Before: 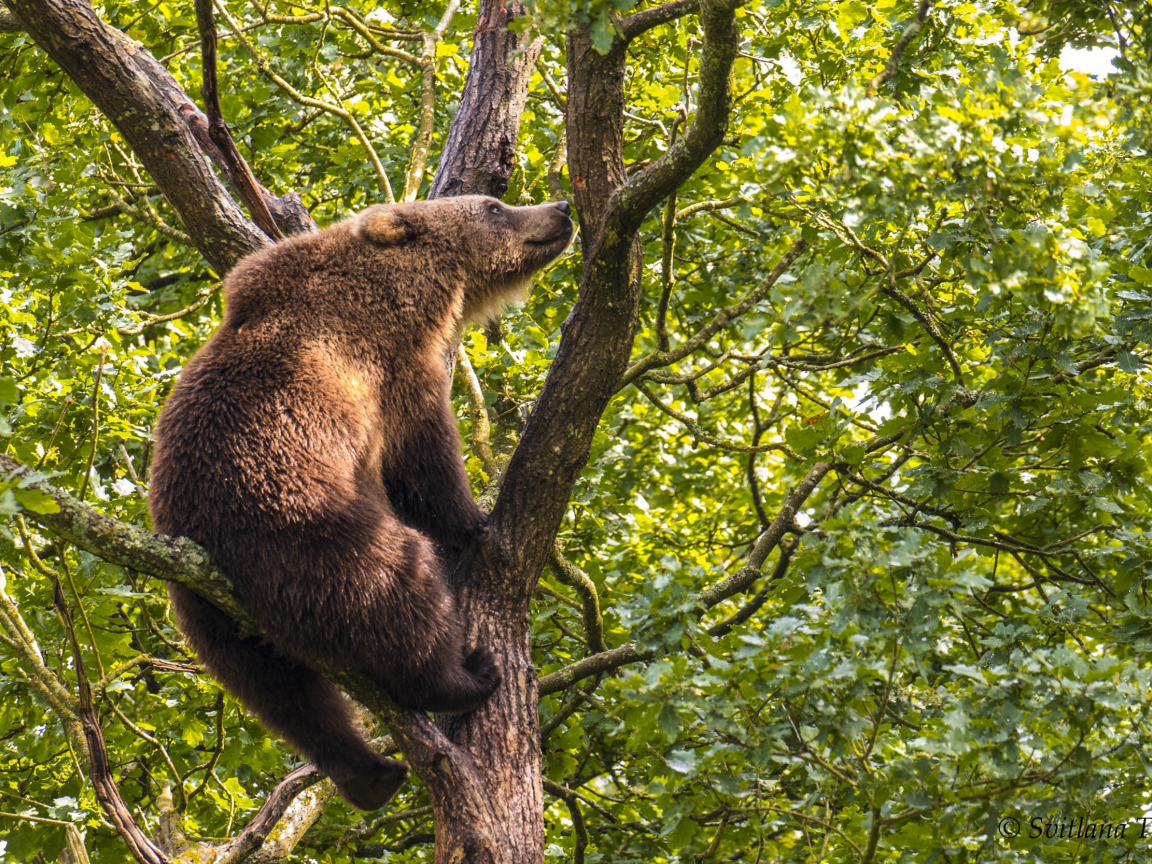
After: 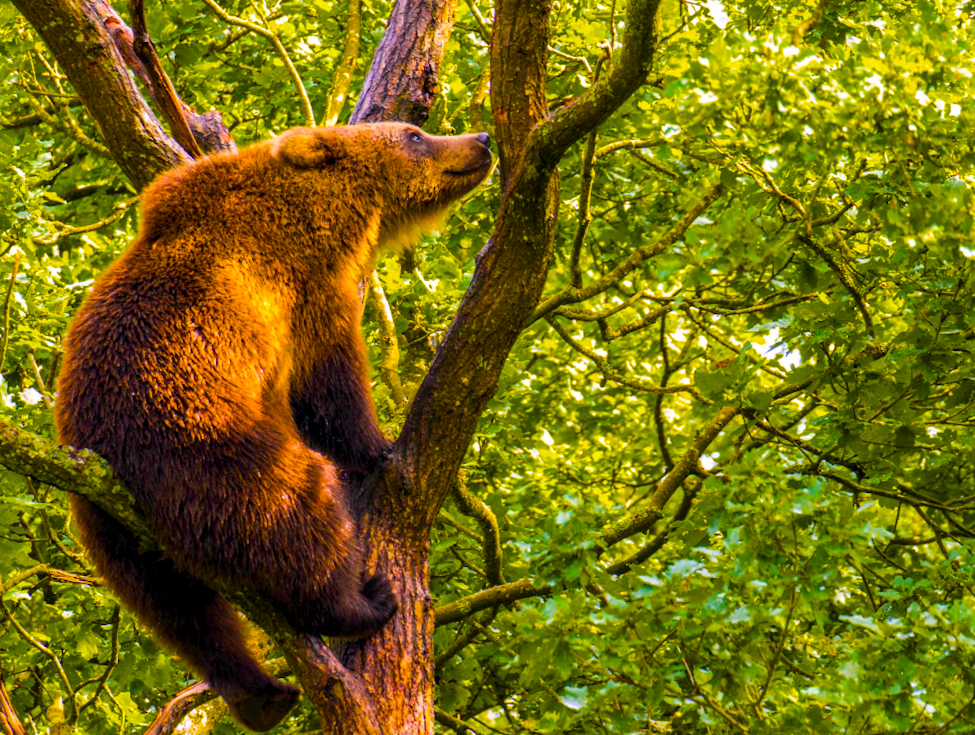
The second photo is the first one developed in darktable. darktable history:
color balance rgb: highlights gain › chroma 0.233%, highlights gain › hue 330.41°, linear chroma grading › global chroma 24.657%, perceptual saturation grading › global saturation 64.232%, perceptual saturation grading › highlights 59.619%, perceptual saturation grading › mid-tones 49.61%, perceptual saturation grading › shadows 49.501%, perceptual brilliance grading › mid-tones 10.762%, perceptual brilliance grading › shadows 15.561%, global vibrance 5.164%
crop and rotate: angle -2.86°, left 5.172%, top 5.189%, right 4.606%, bottom 4.18%
exposure: black level correction 0.005, exposure 0.003 EV, compensate exposure bias true, compensate highlight preservation false
